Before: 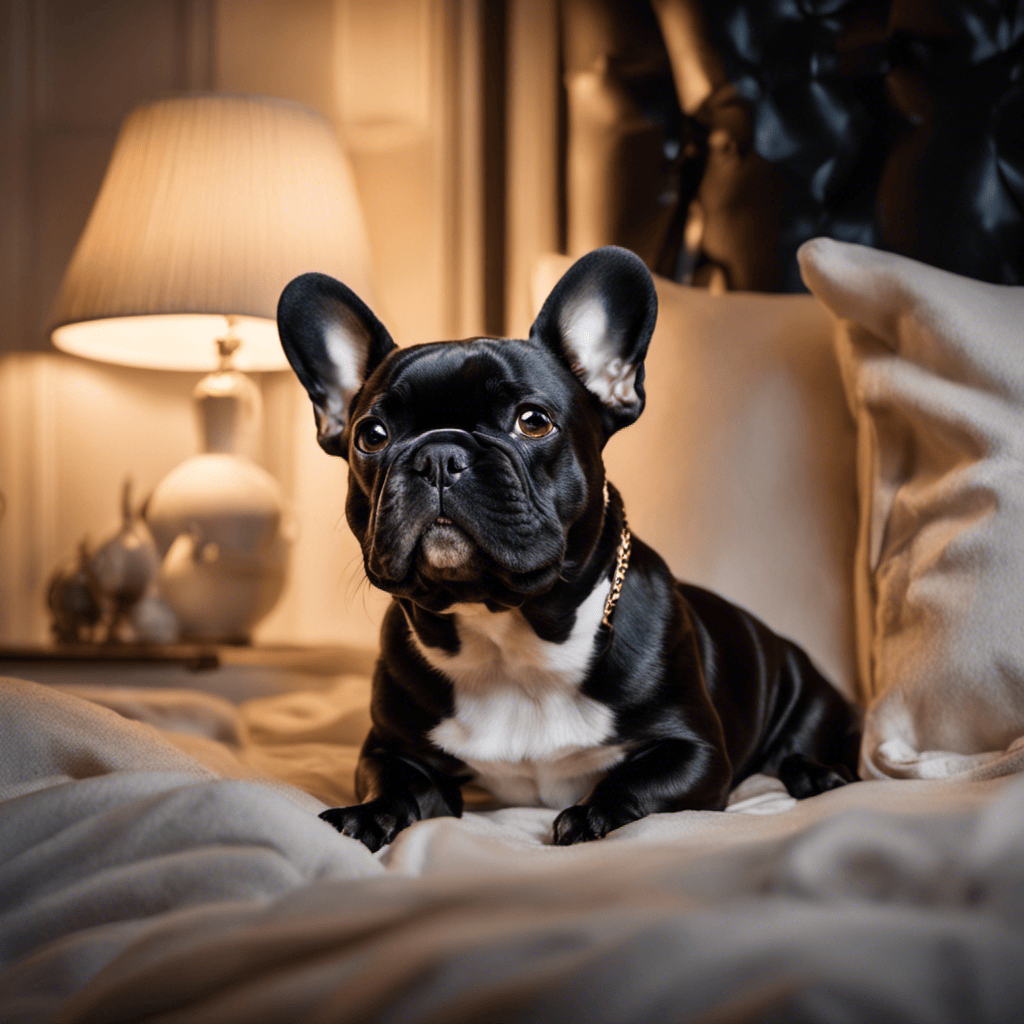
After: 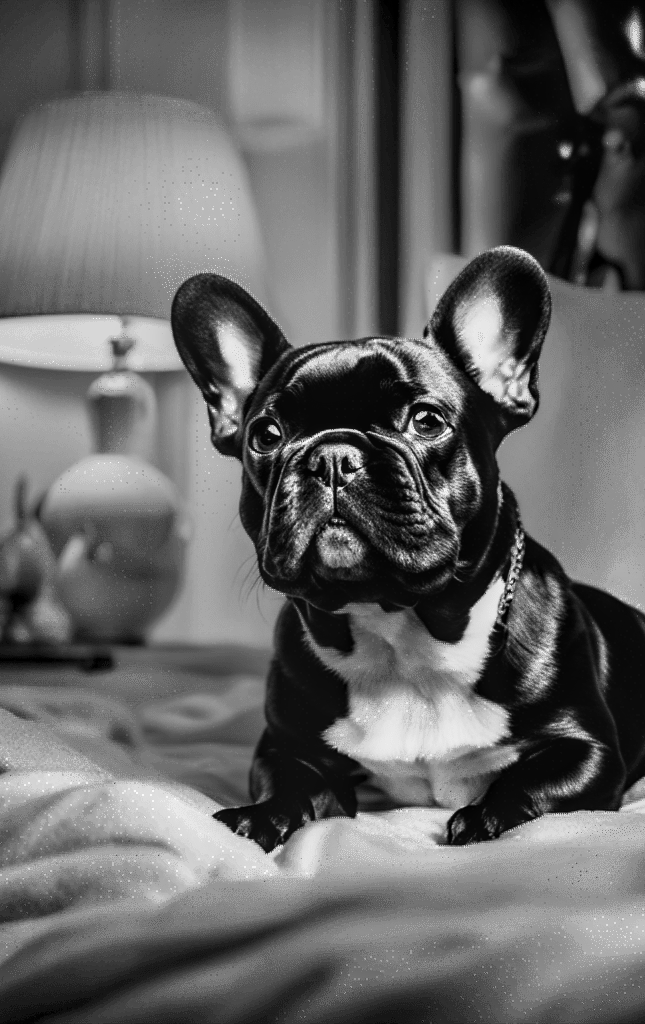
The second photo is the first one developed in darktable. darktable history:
levels: white 99.92%
color zones: curves: ch0 [(0.287, 0.048) (0.493, 0.484) (0.737, 0.816)]; ch1 [(0, 0) (0.143, 0) (0.286, 0) (0.429, 0) (0.571, 0) (0.714, 0) (0.857, 0)]
exposure: black level correction 0, exposure 1.552 EV, compensate highlight preservation false
crop: left 10.446%, right 26.554%
local contrast: highlights 25%, detail 130%
contrast brightness saturation: contrast 0.196, brightness -0.115, saturation 0.101
filmic rgb: black relative exposure -7.65 EV, white relative exposure 4.56 EV, hardness 3.61, contrast 1.06
shadows and highlights: low approximation 0.01, soften with gaussian
